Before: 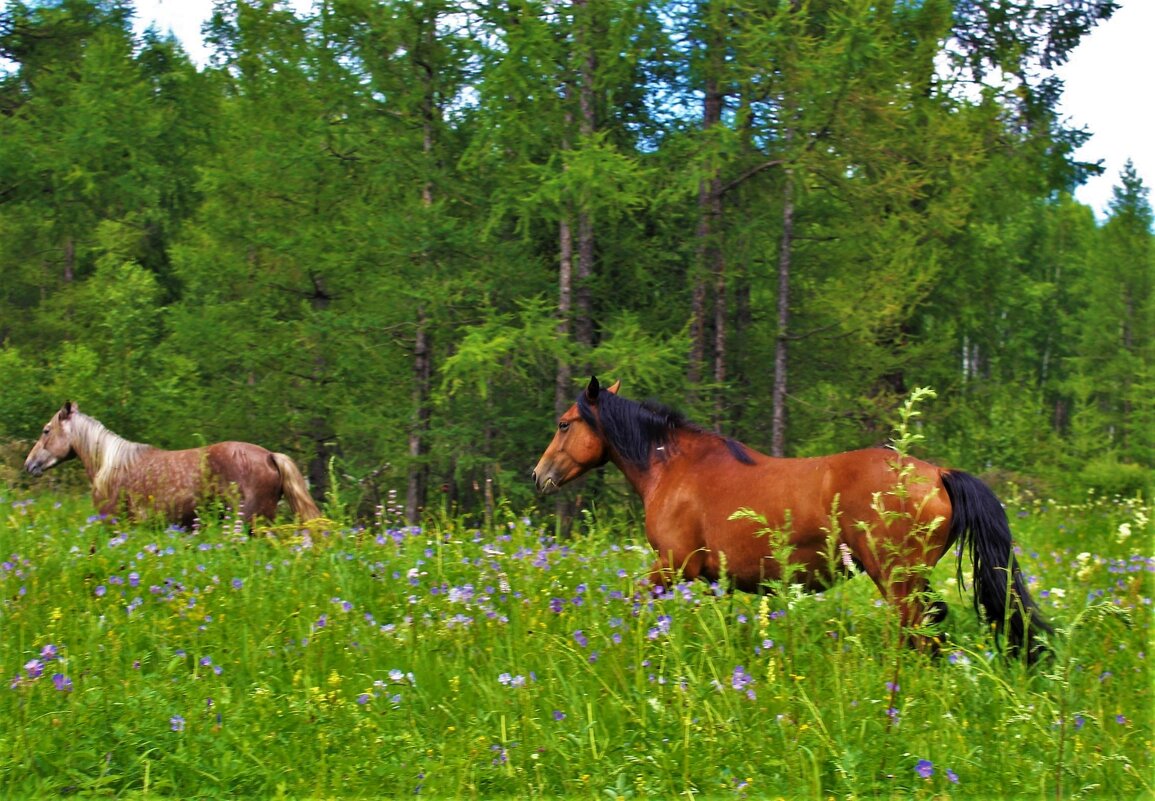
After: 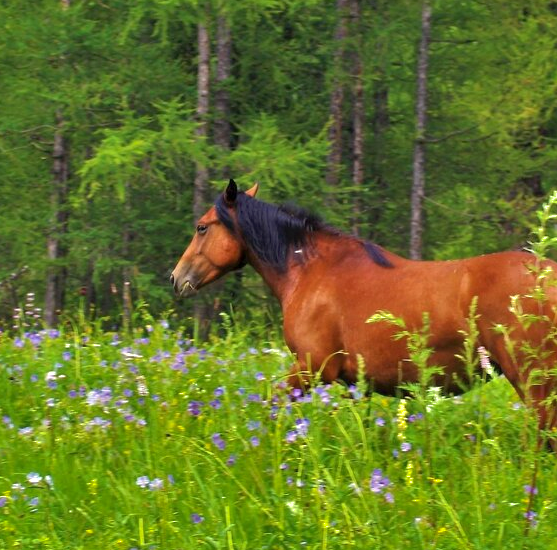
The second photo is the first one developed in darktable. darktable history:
shadows and highlights: on, module defaults
white balance: emerald 1
exposure: exposure 0.3 EV, compensate highlight preservation false
crop: left 31.379%, top 24.658%, right 20.326%, bottom 6.628%
